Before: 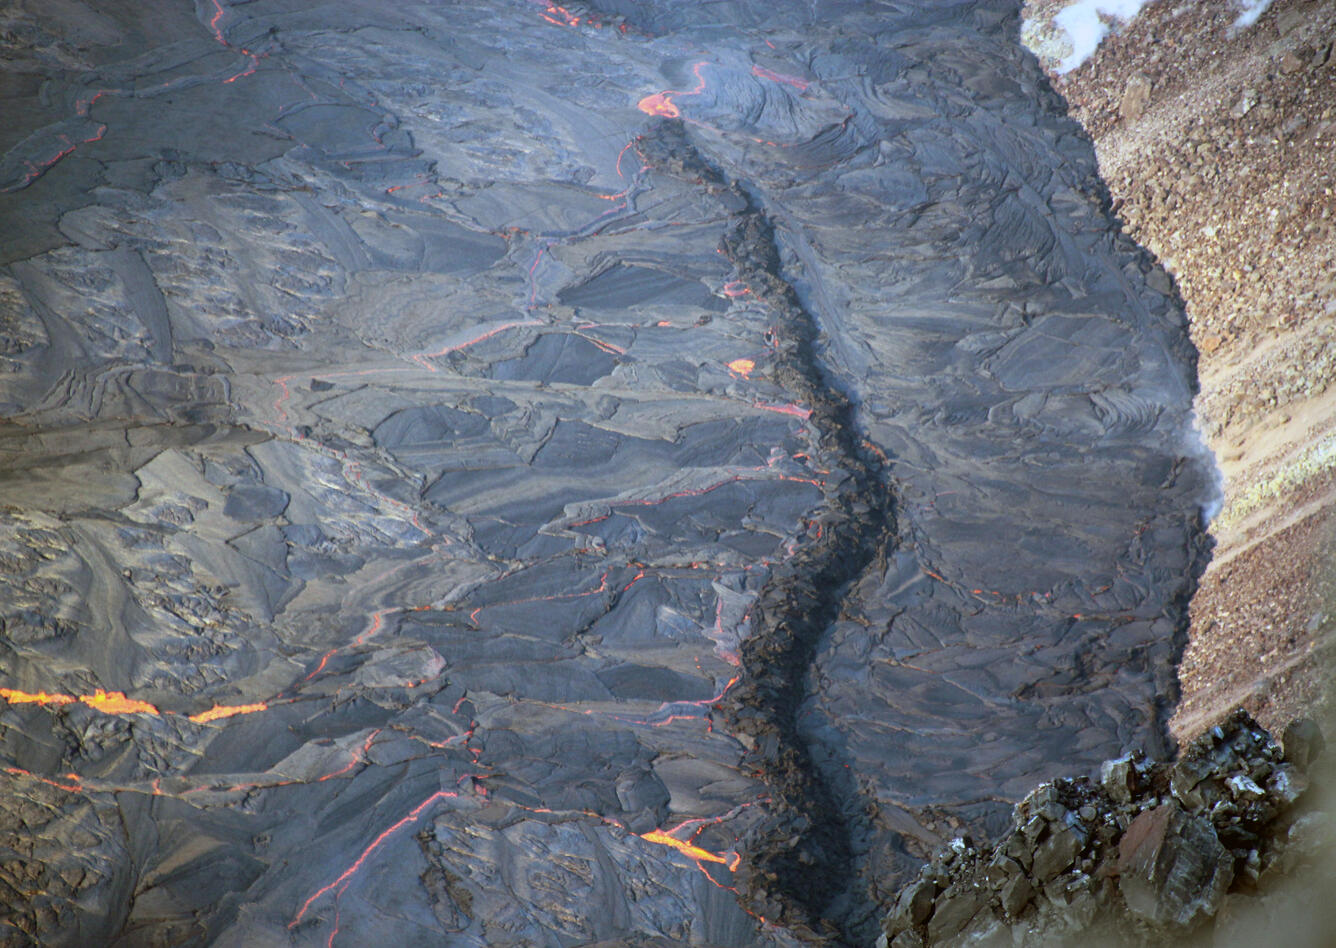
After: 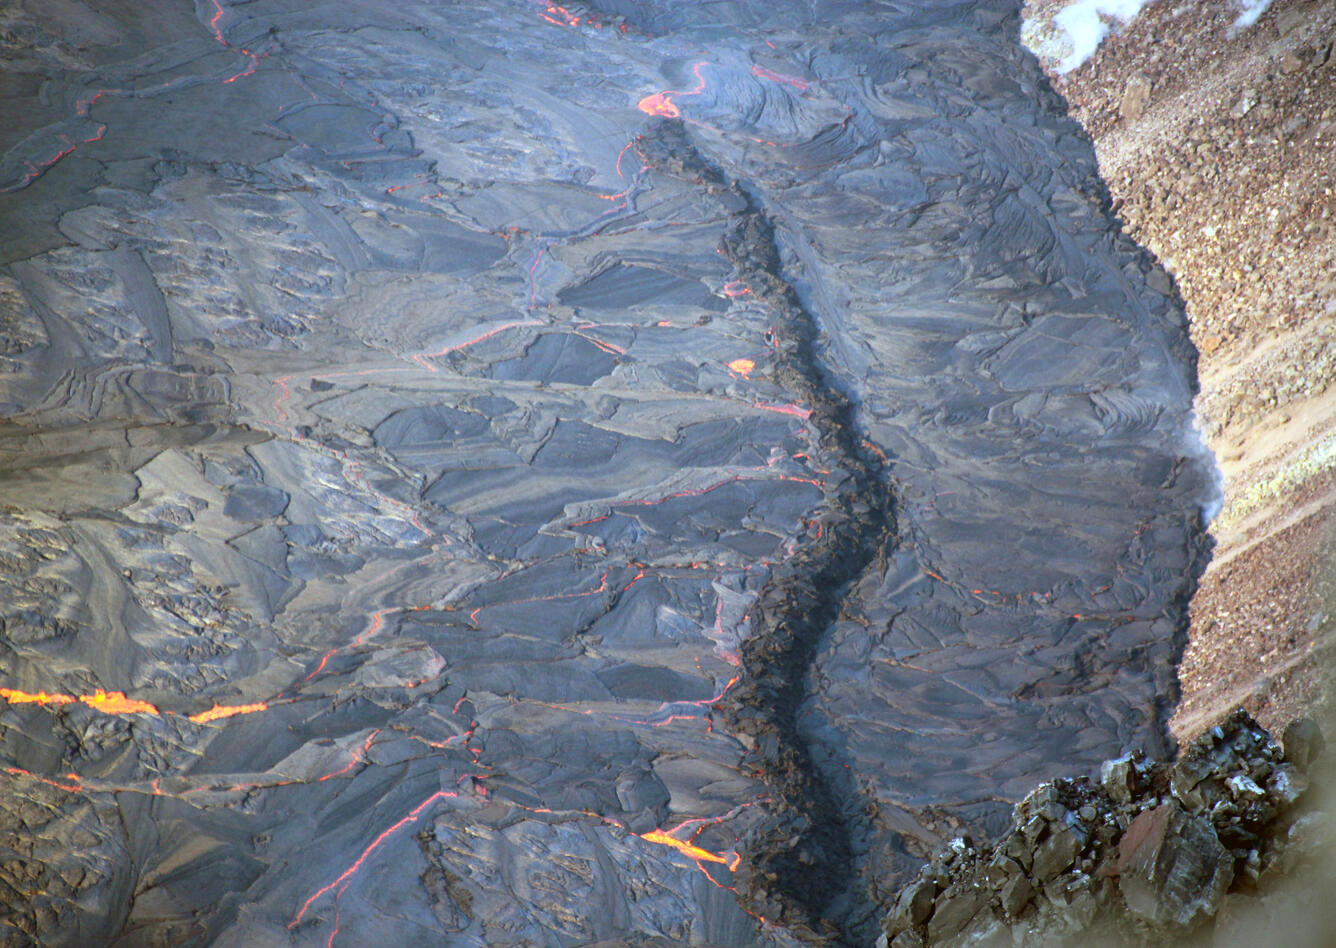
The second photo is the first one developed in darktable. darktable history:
exposure: exposure 0.605 EV, compensate exposure bias true, compensate highlight preservation false
shadows and highlights: radius 120.81, shadows 21.31, white point adjustment -9.62, highlights -12.82, soften with gaussian
